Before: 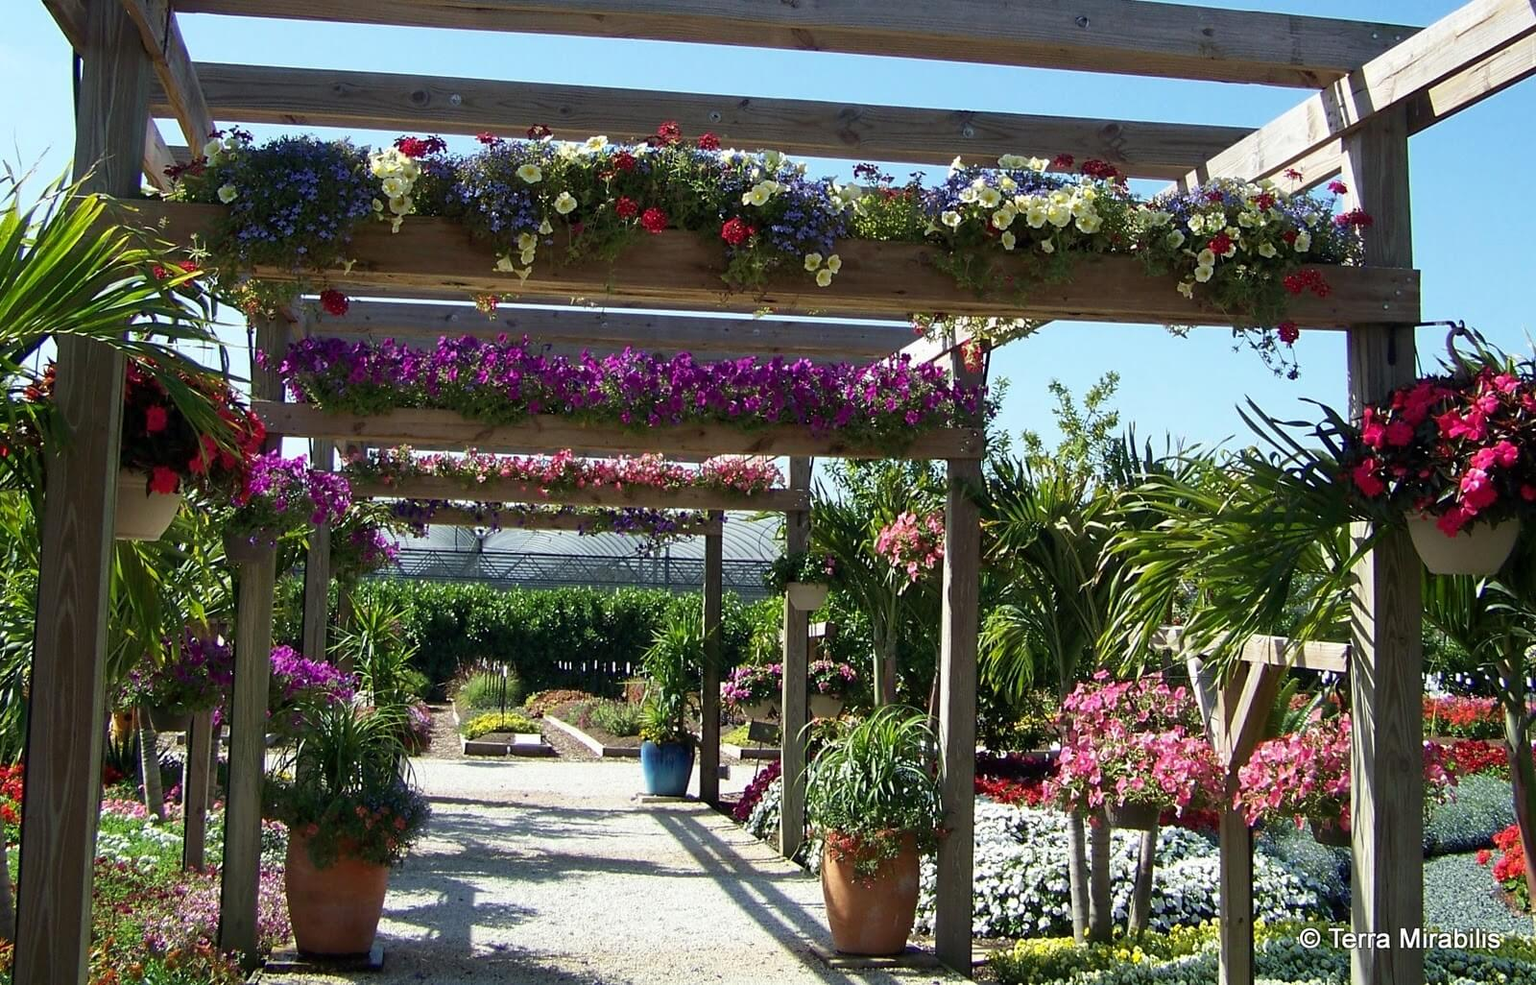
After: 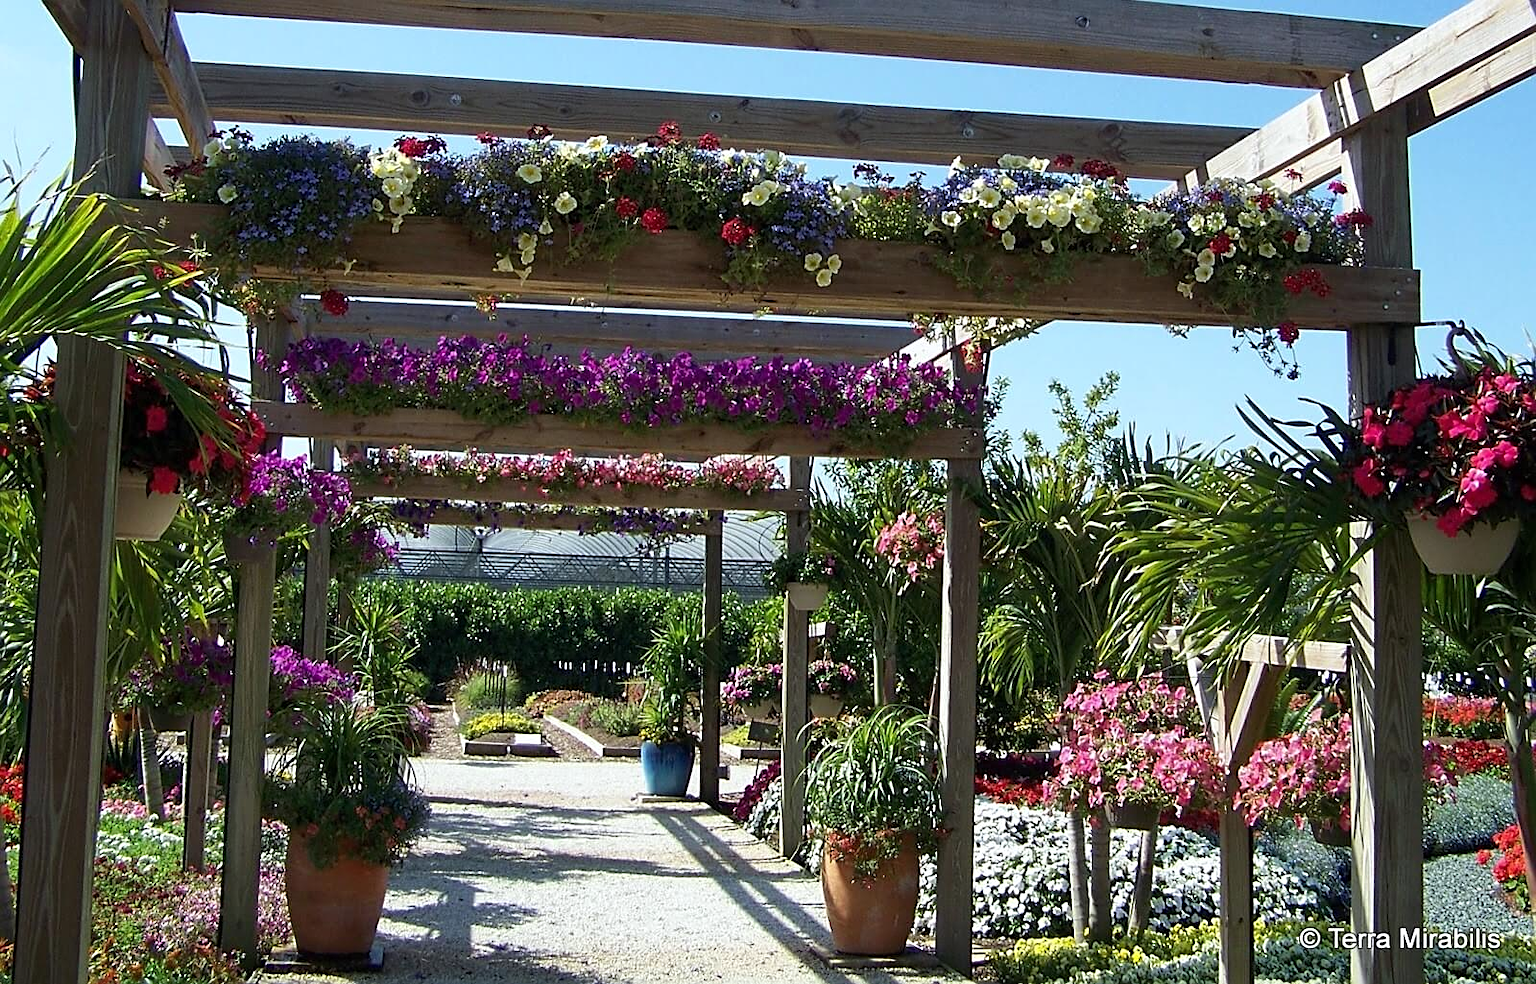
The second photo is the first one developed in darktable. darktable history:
white balance: red 0.988, blue 1.017
sharpen: on, module defaults
